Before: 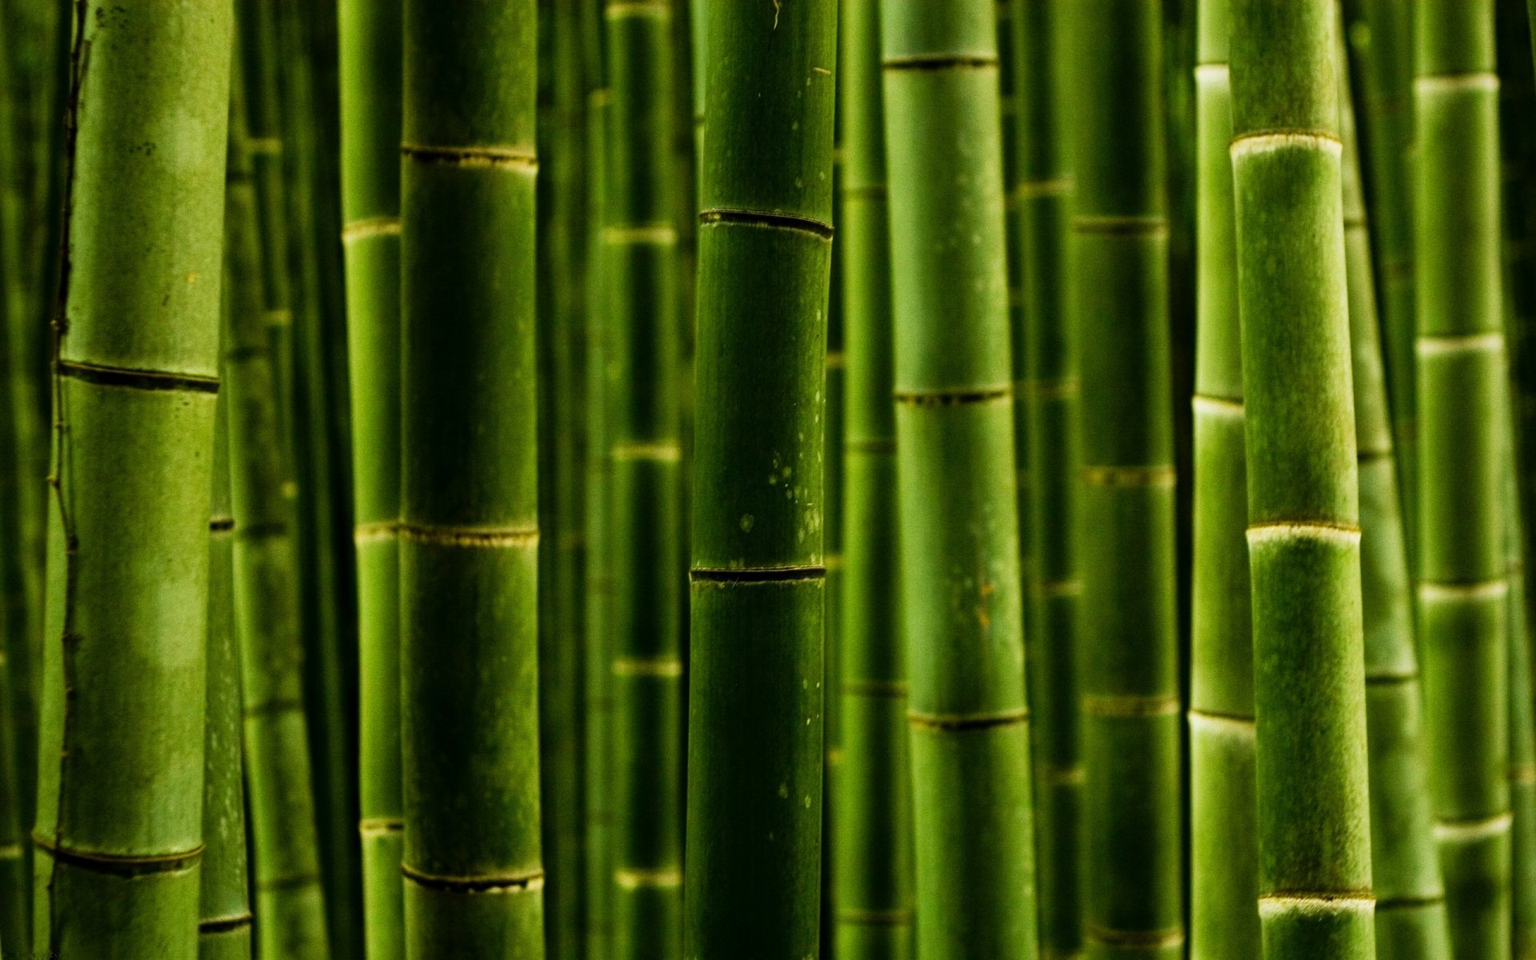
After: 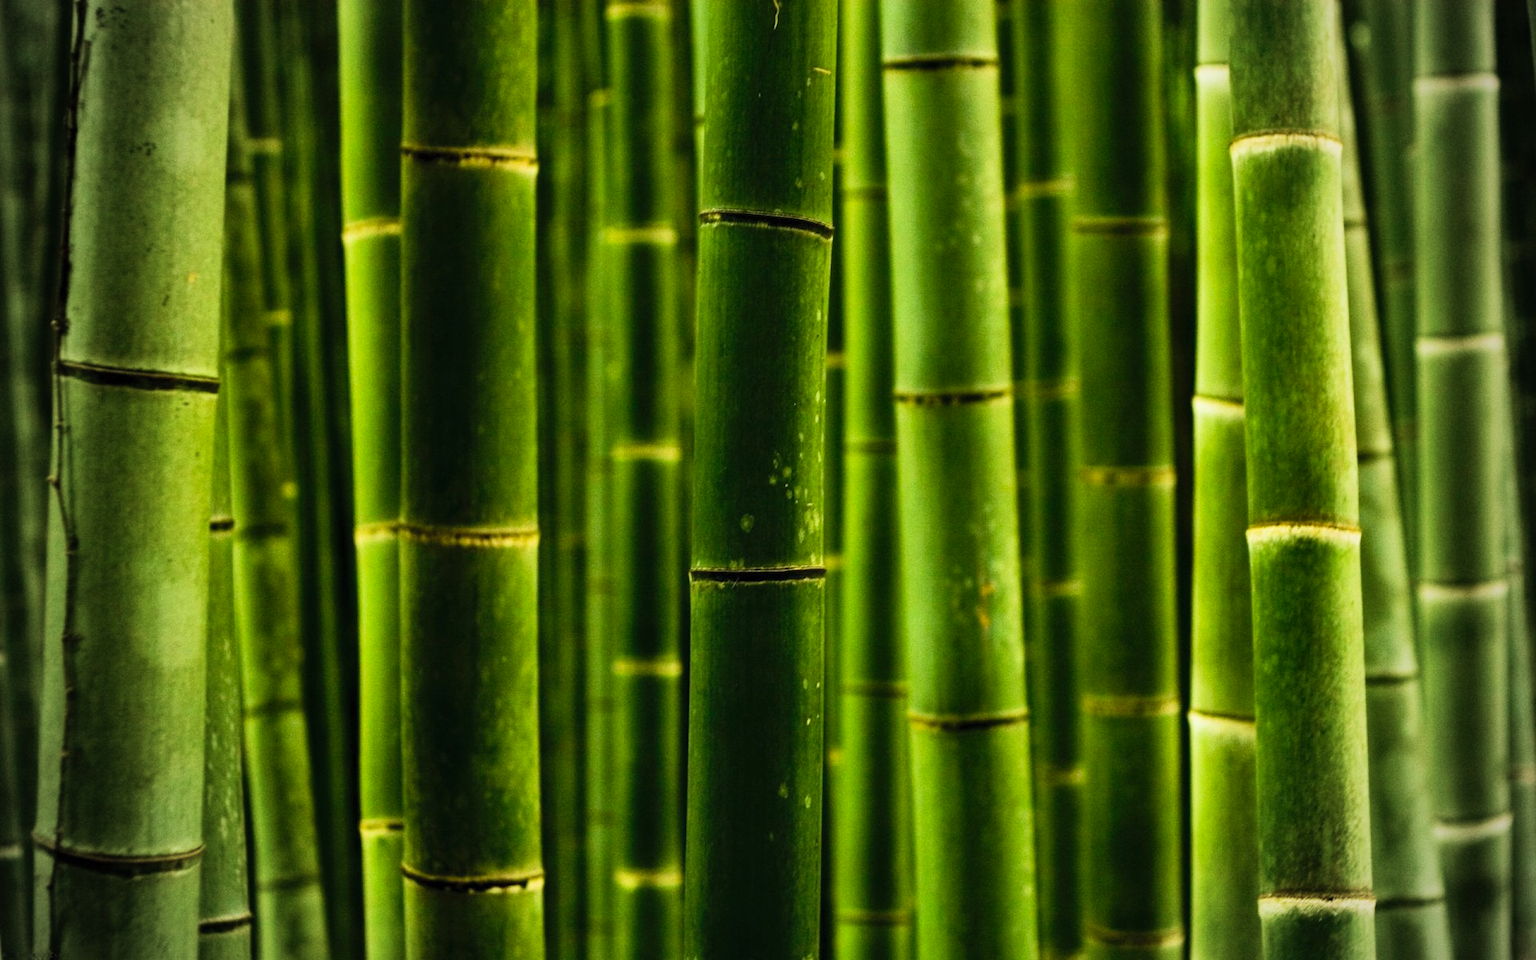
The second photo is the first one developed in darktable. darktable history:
contrast brightness saturation: contrast 0.202, brightness 0.163, saturation 0.222
vignetting: fall-off start 71.48%, brightness -0.484
shadows and highlights: shadows 30.58, highlights -62.96, soften with gaussian
